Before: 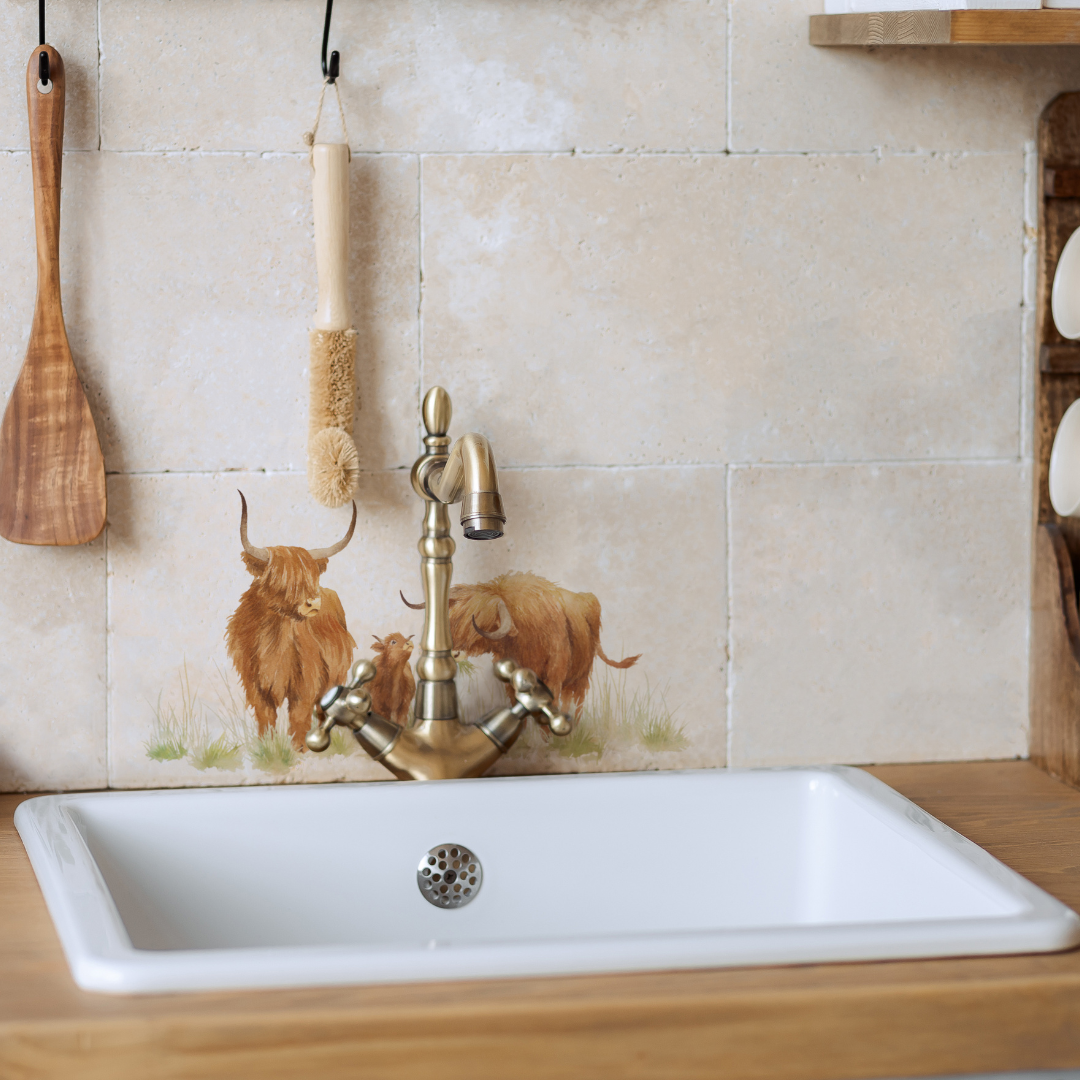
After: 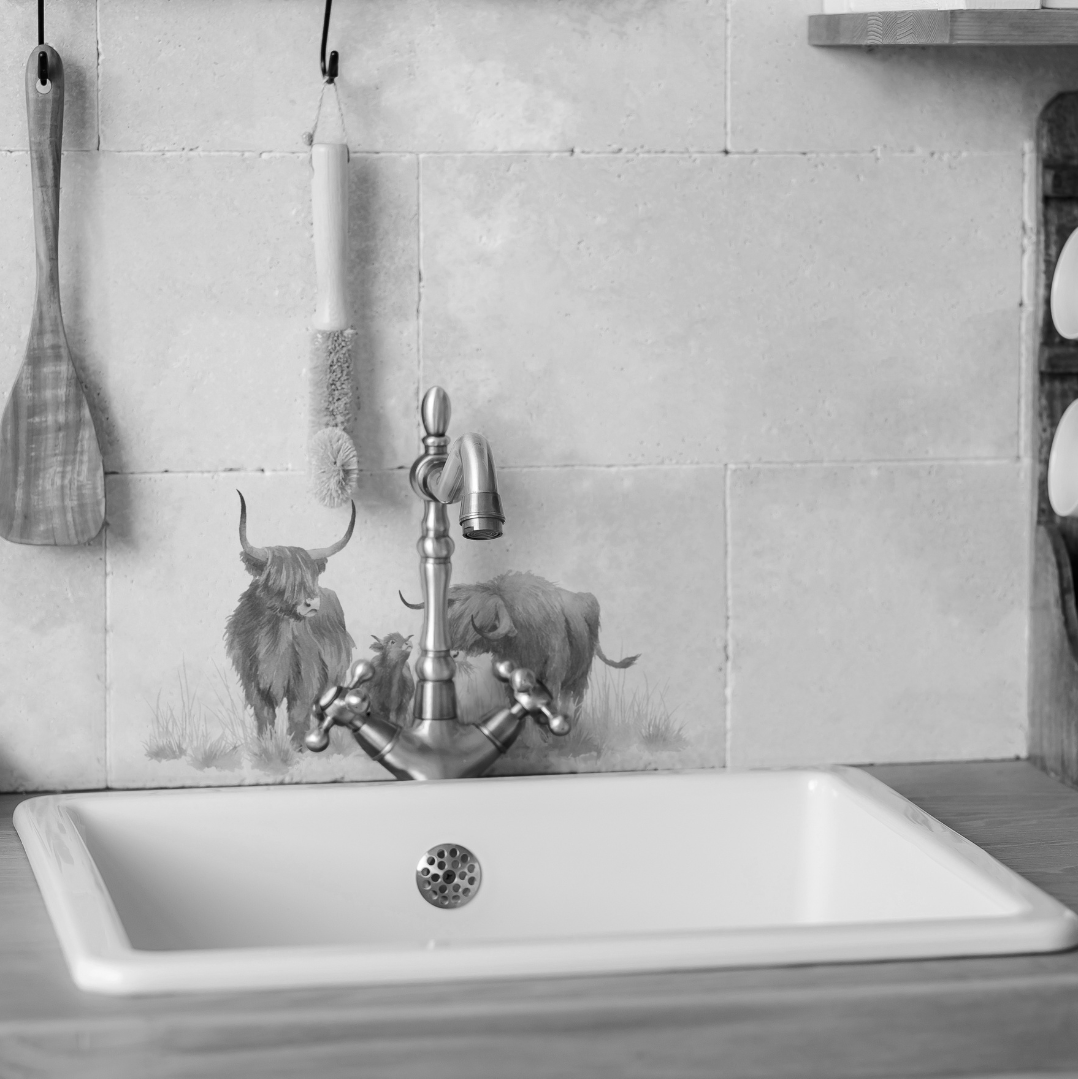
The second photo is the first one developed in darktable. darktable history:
crop and rotate: left 0.126%
monochrome: on, module defaults
